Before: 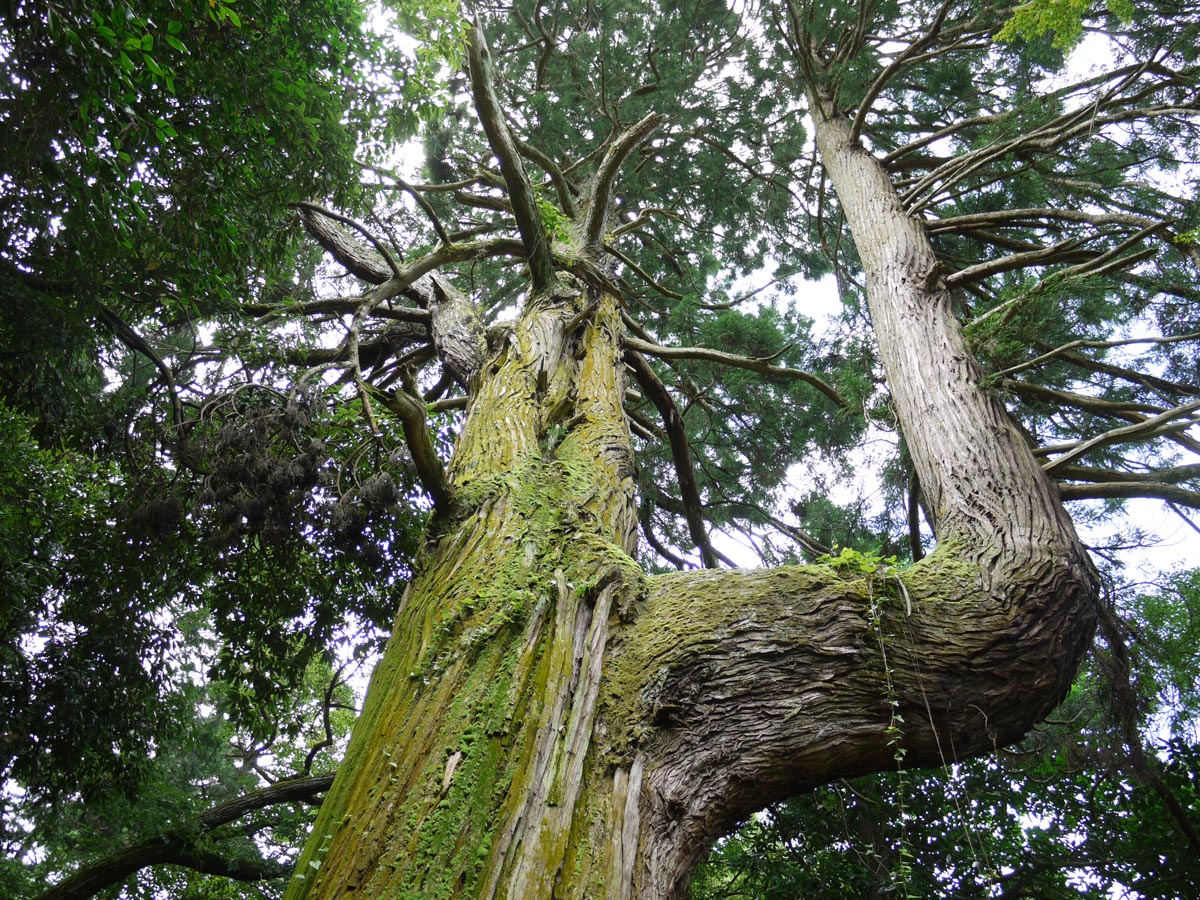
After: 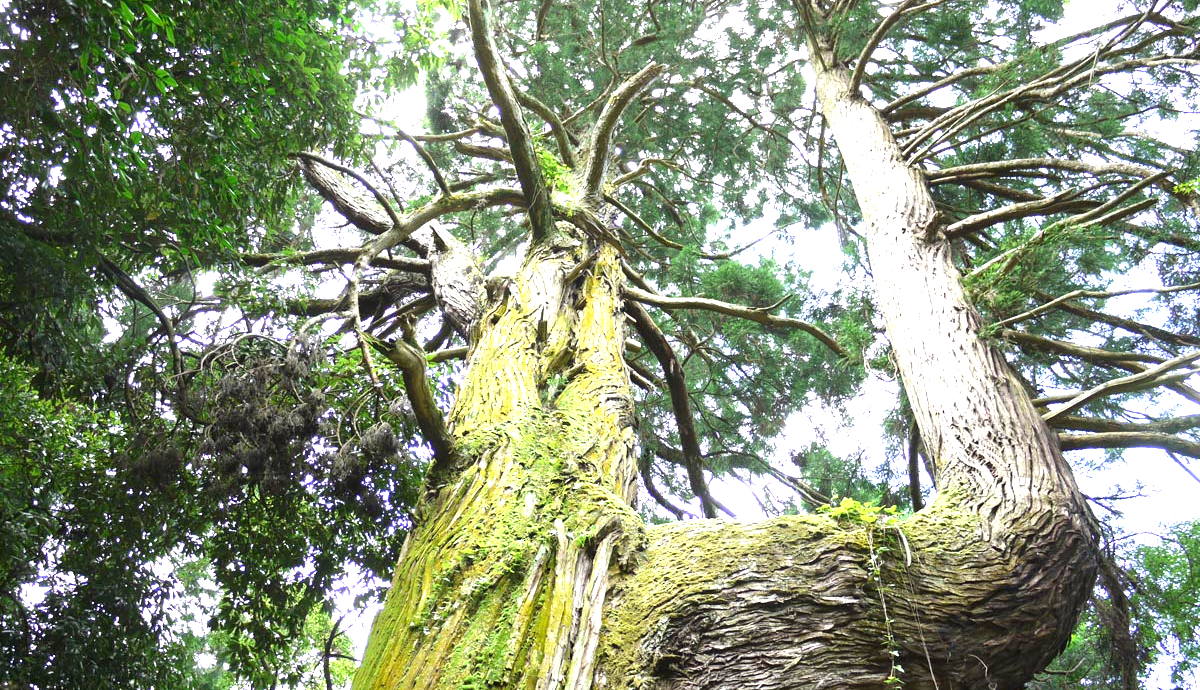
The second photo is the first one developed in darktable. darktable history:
crop: top 5.667%, bottom 17.637%
exposure: exposure 1.5 EV, compensate highlight preservation false
color balance rgb: saturation formula JzAzBz (2021)
